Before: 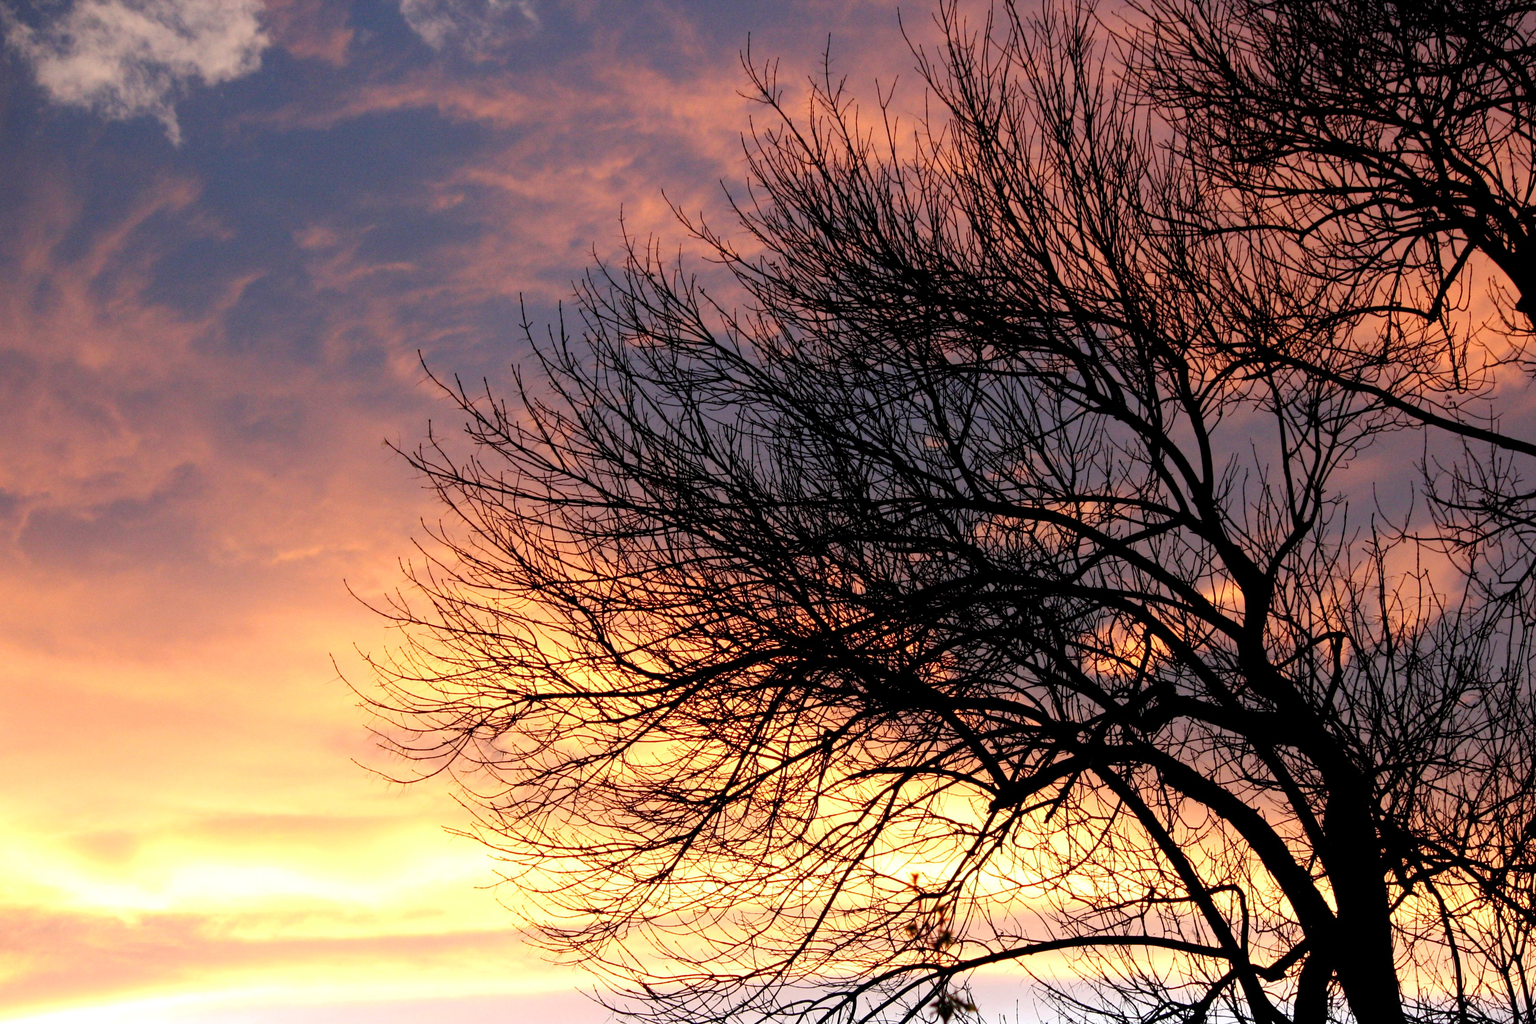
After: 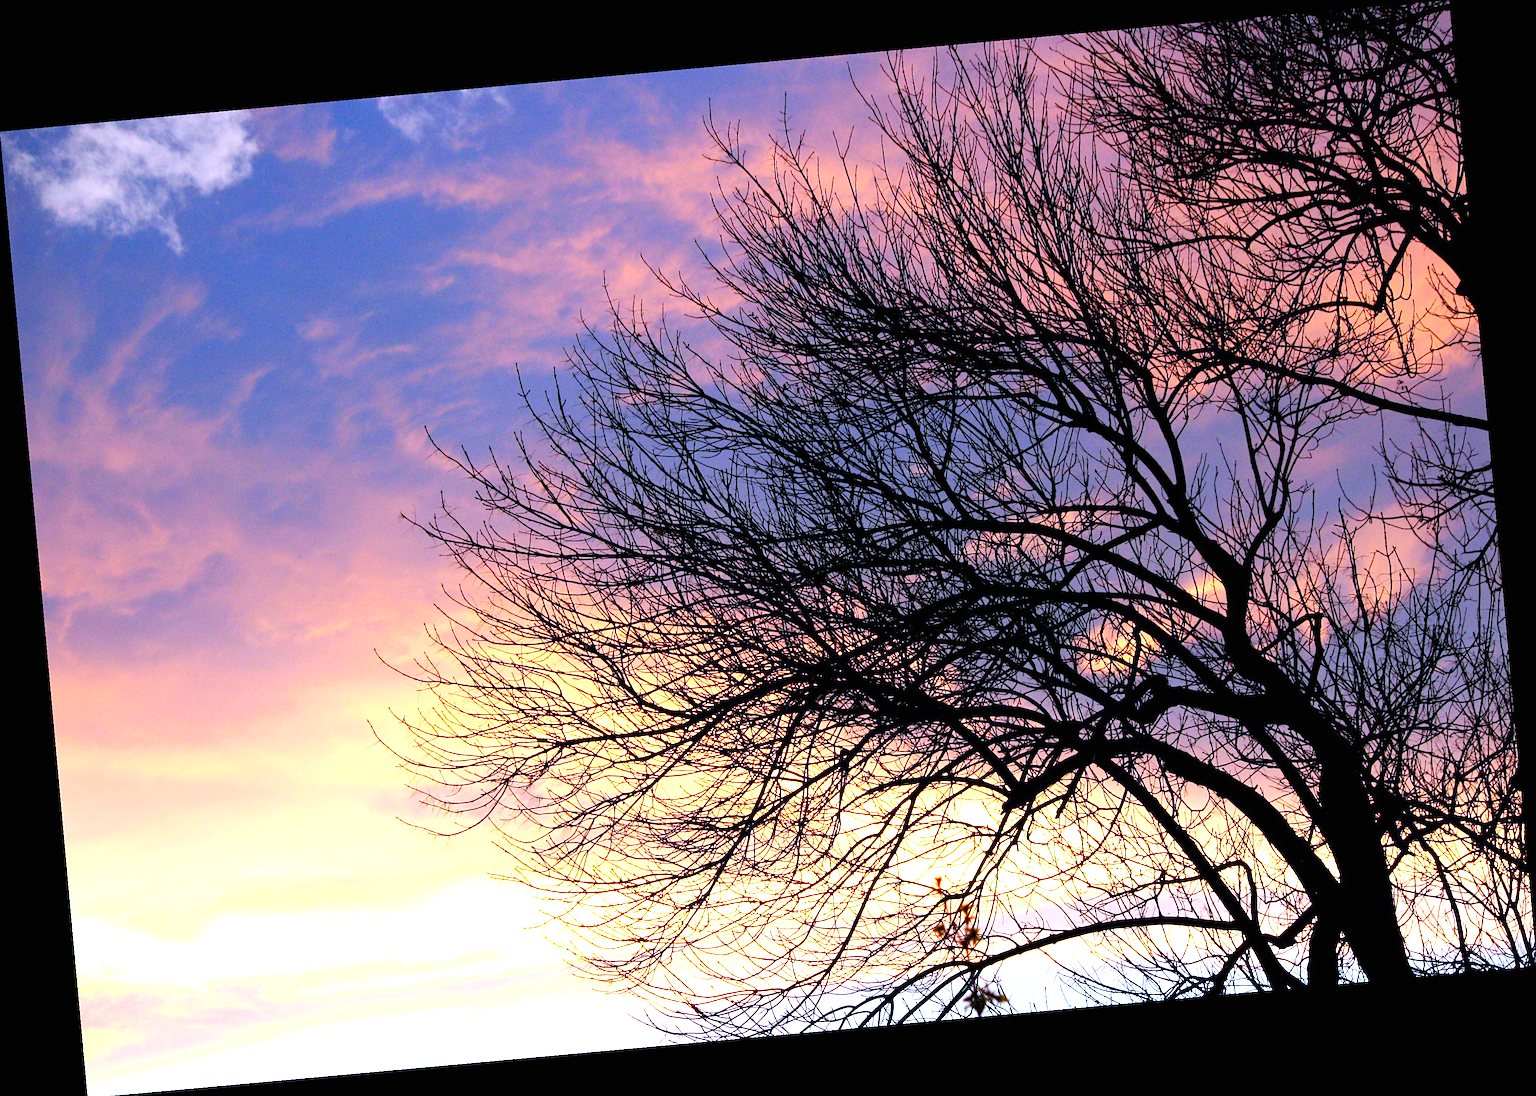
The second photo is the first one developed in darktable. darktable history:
white balance: red 0.871, blue 1.249
exposure: black level correction 0, exposure 0.7 EV, compensate exposure bias true, compensate highlight preservation false
levels: levels [0, 0.478, 1]
sharpen: on, module defaults
color balance rgb: linear chroma grading › global chroma 6.48%, perceptual saturation grading › global saturation 12.96%, global vibrance 6.02%
rotate and perspective: rotation -5.2°, automatic cropping off
